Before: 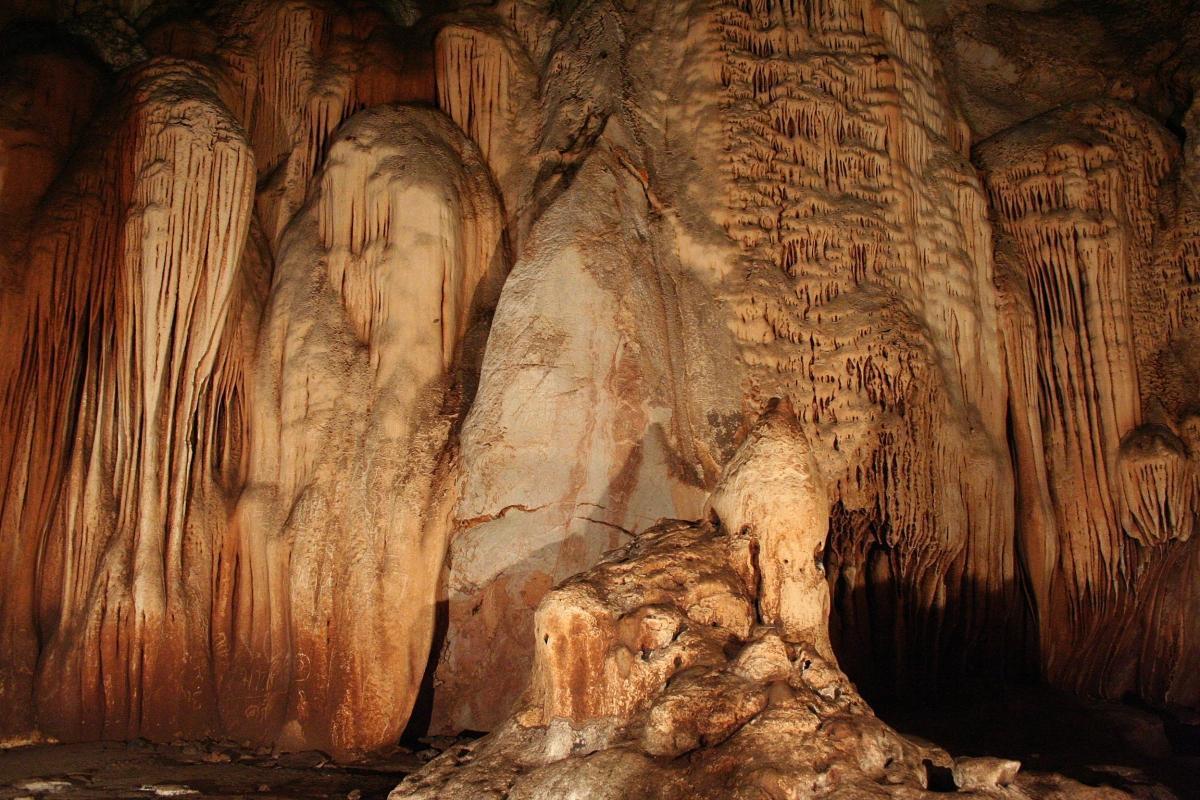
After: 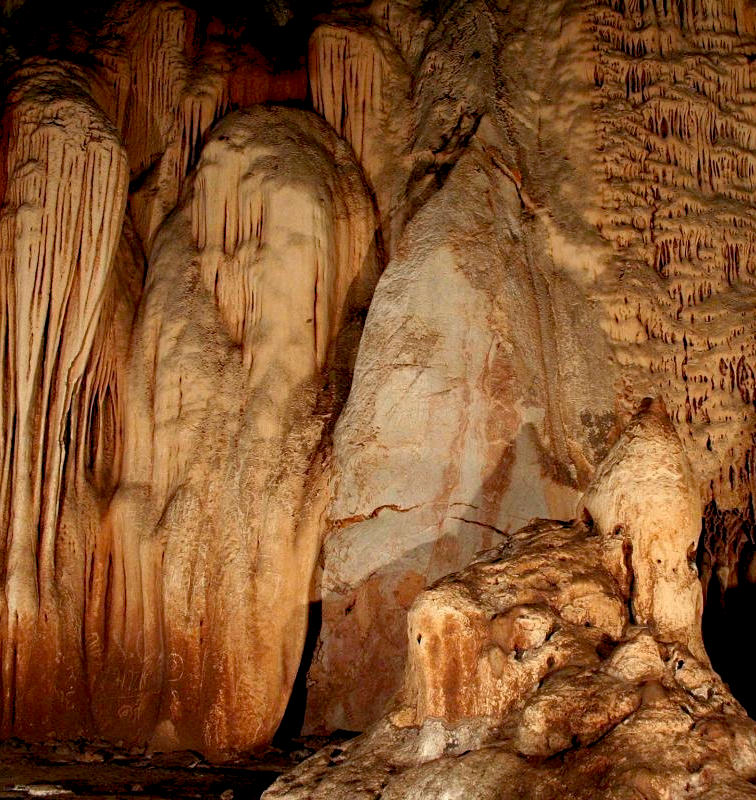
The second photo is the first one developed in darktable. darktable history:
crop: left 10.619%, right 26.317%
exposure: black level correction 0.009, compensate highlight preservation false
haze removal: compatibility mode true, adaptive false
